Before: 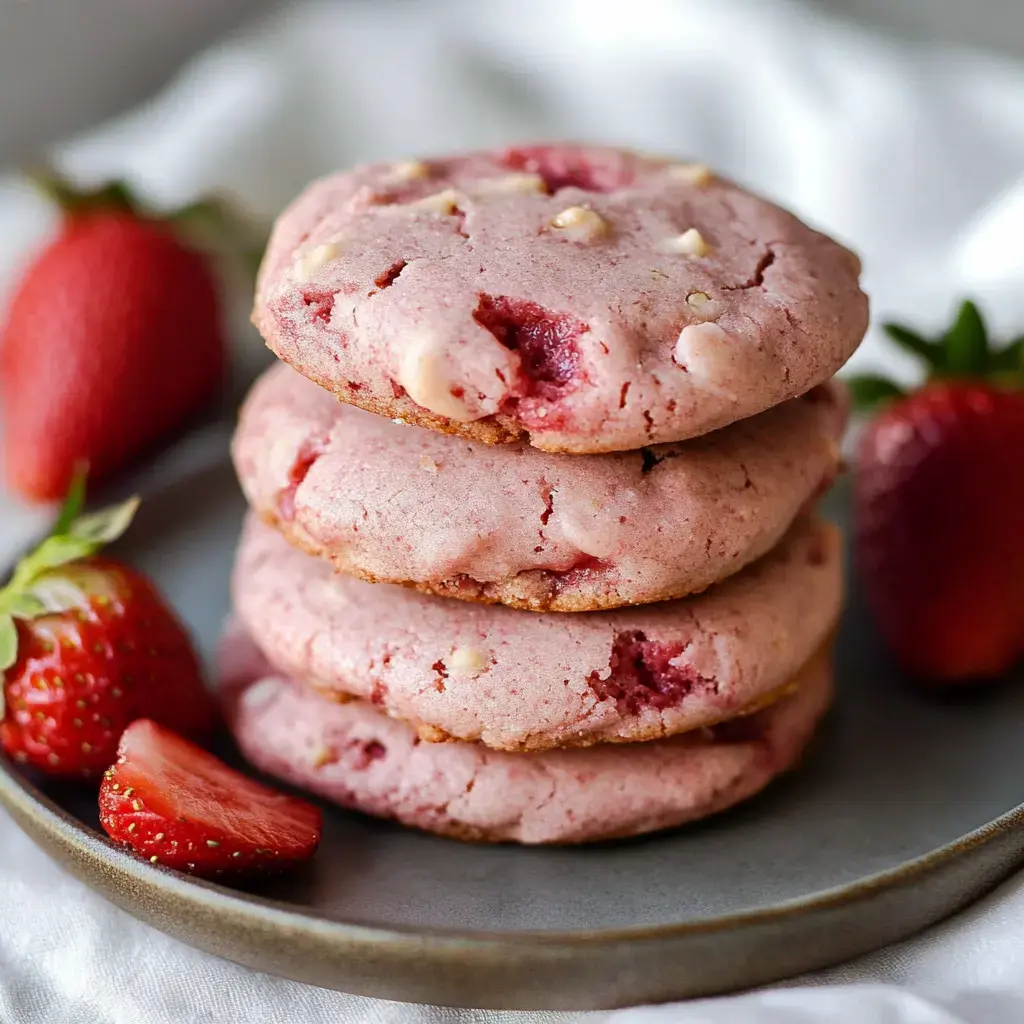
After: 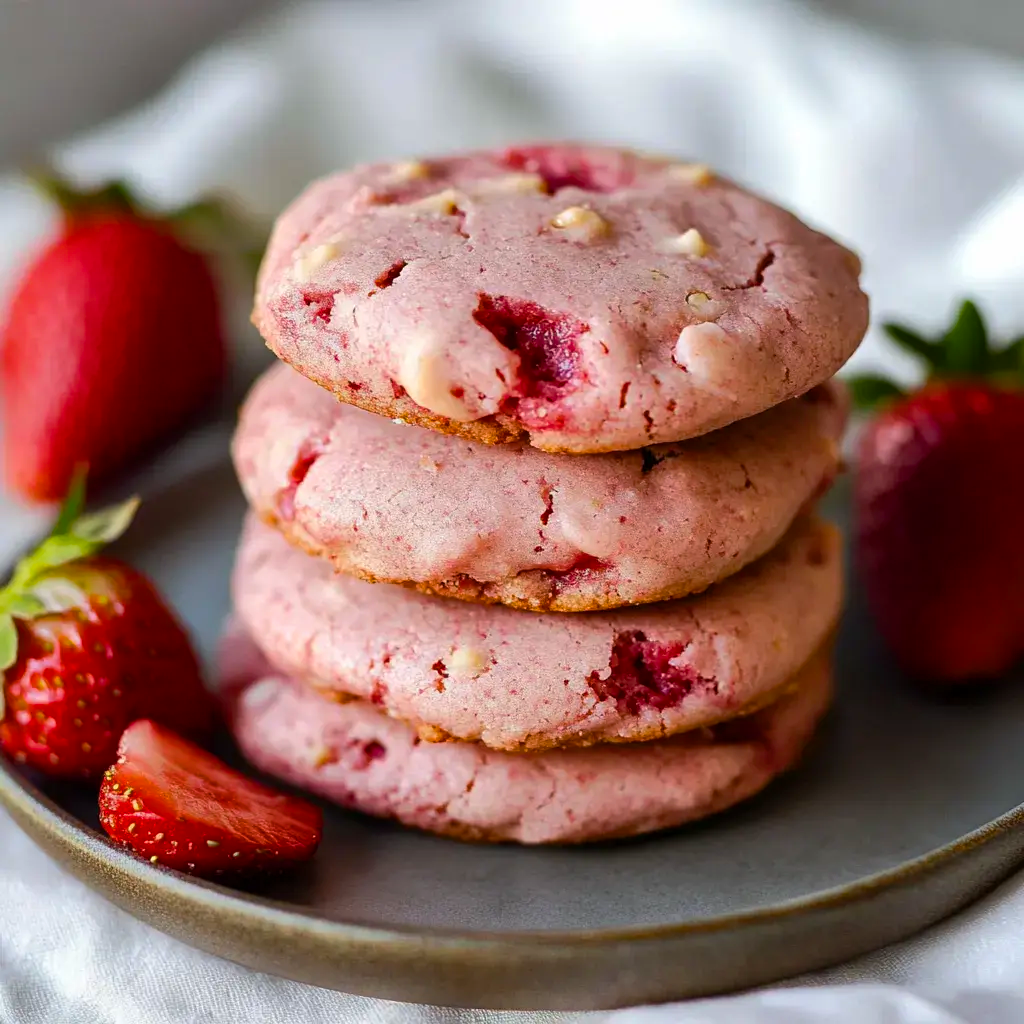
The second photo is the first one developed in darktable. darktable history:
color balance rgb: perceptual saturation grading › global saturation 30.573%
base curve: curves: ch0 [(0, 0) (0.303, 0.277) (1, 1)], preserve colors none
